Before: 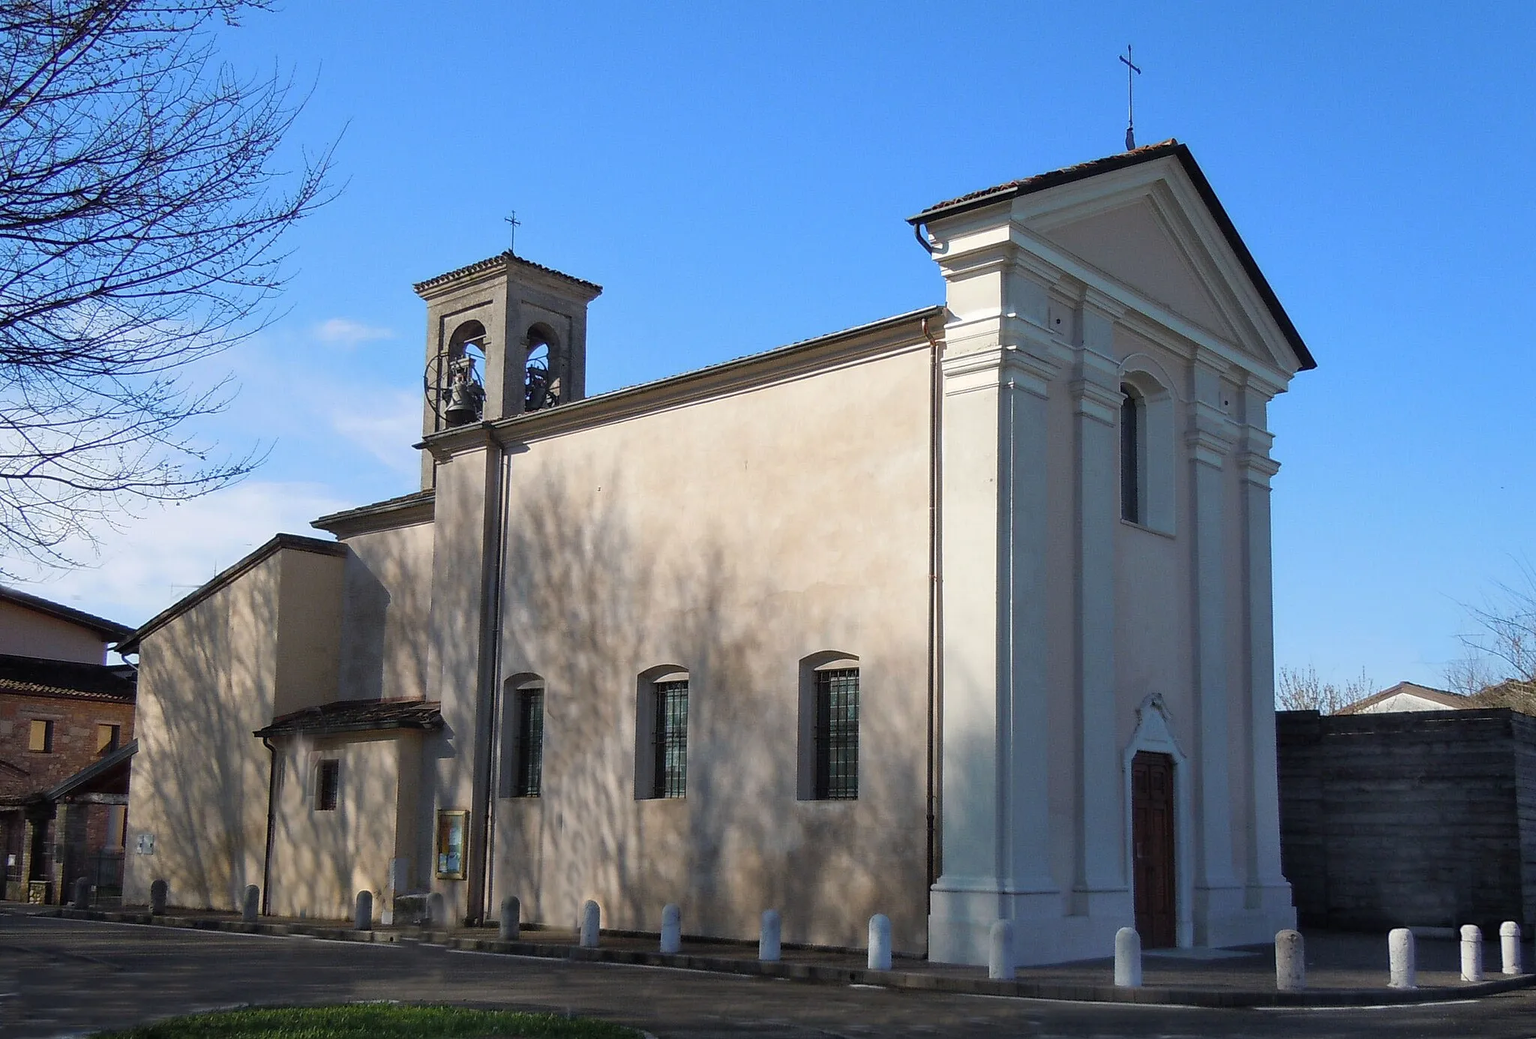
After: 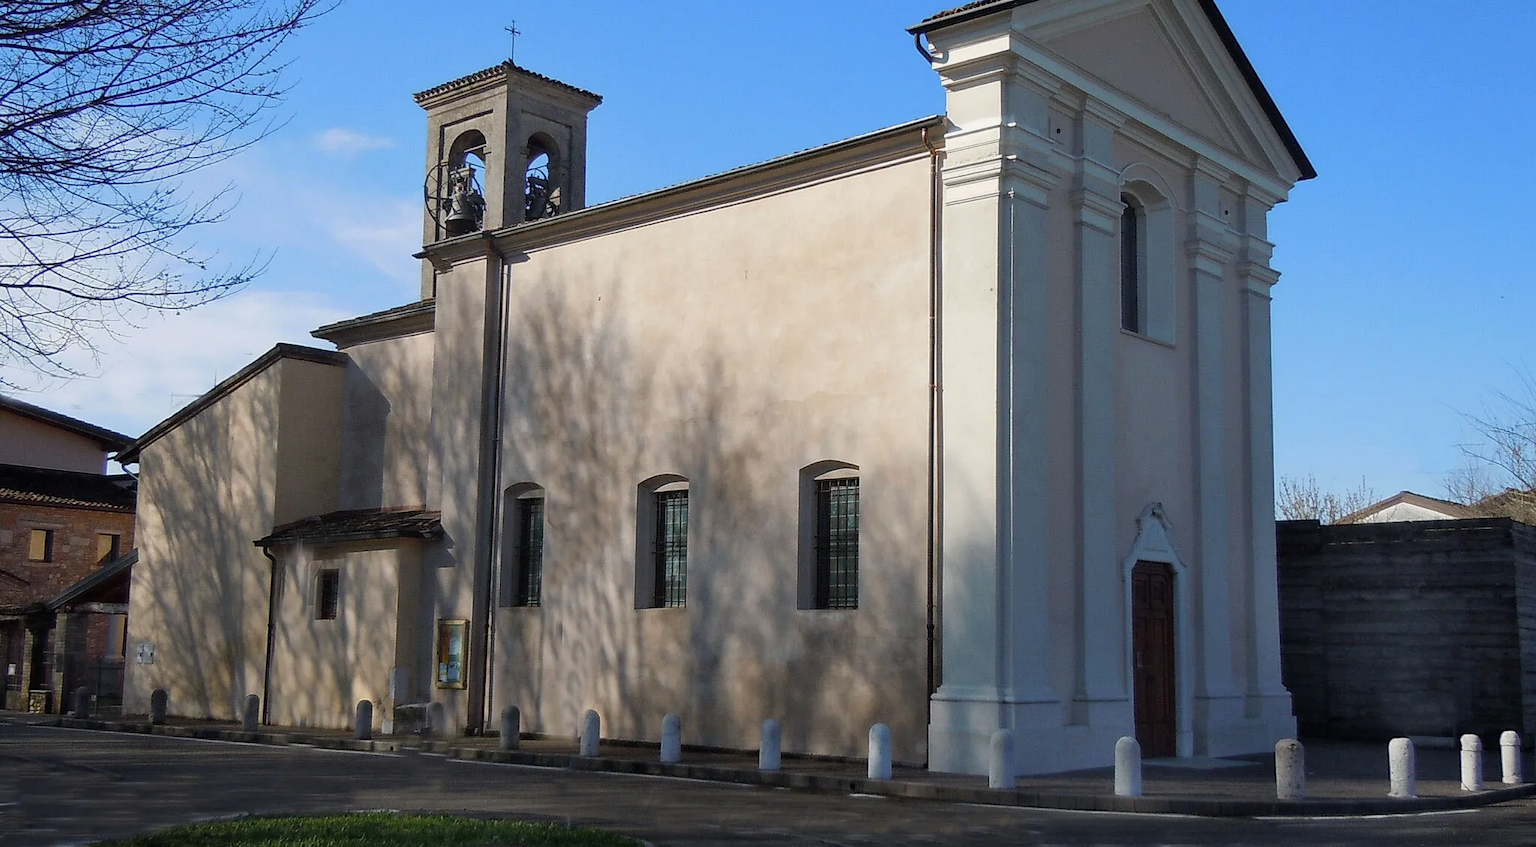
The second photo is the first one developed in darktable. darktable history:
crop and rotate: top 18.35%
exposure: black level correction 0.001, exposure -0.122 EV, compensate highlight preservation false
